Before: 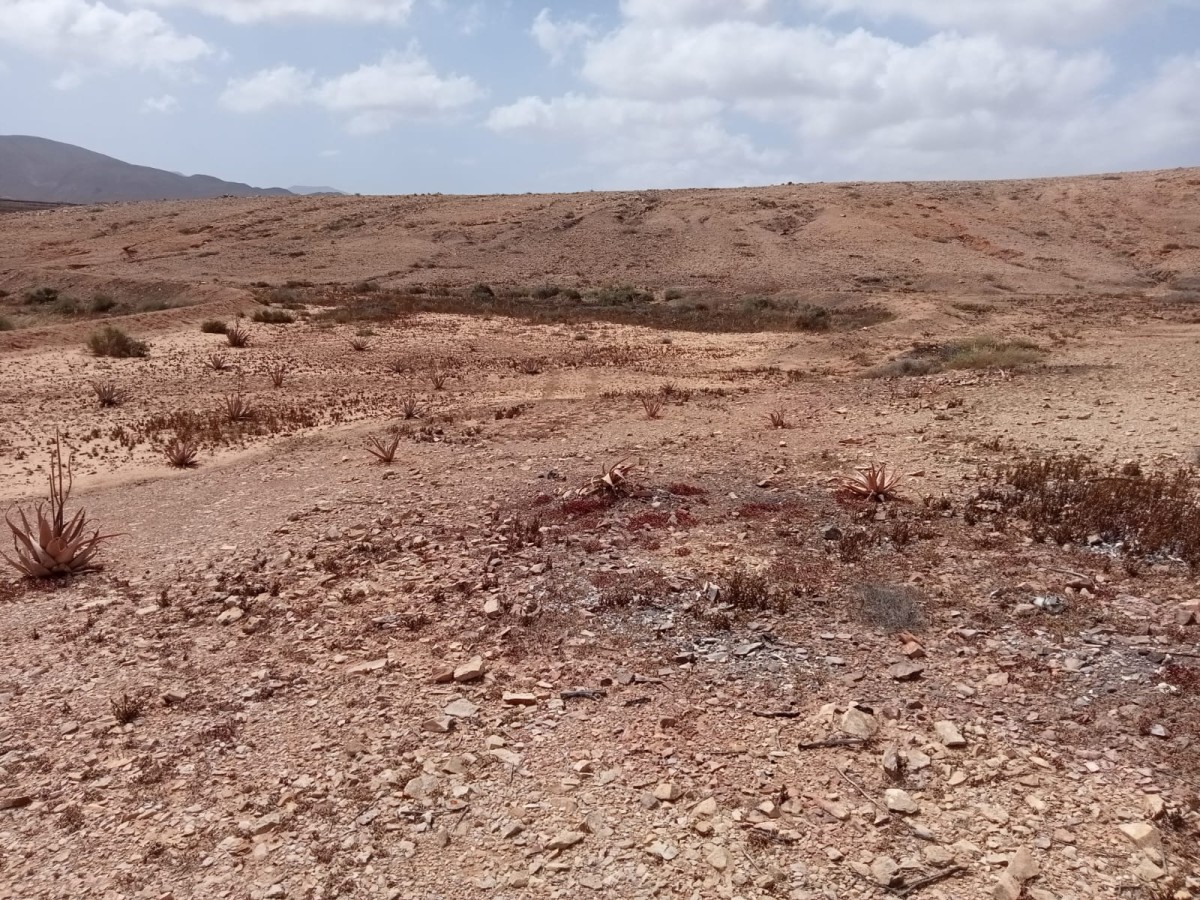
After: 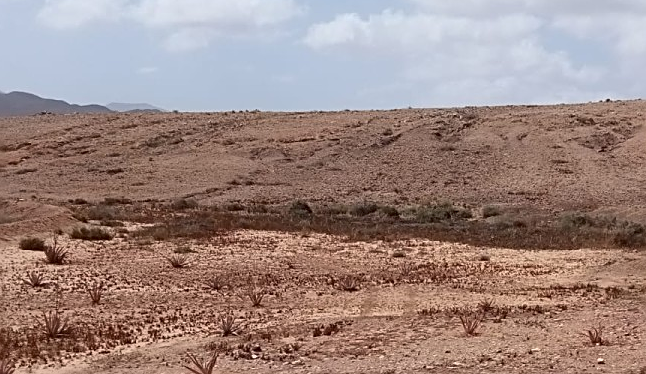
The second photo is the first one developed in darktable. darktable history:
crop: left 15.187%, top 9.233%, right 30.922%, bottom 49.201%
sharpen: on, module defaults
